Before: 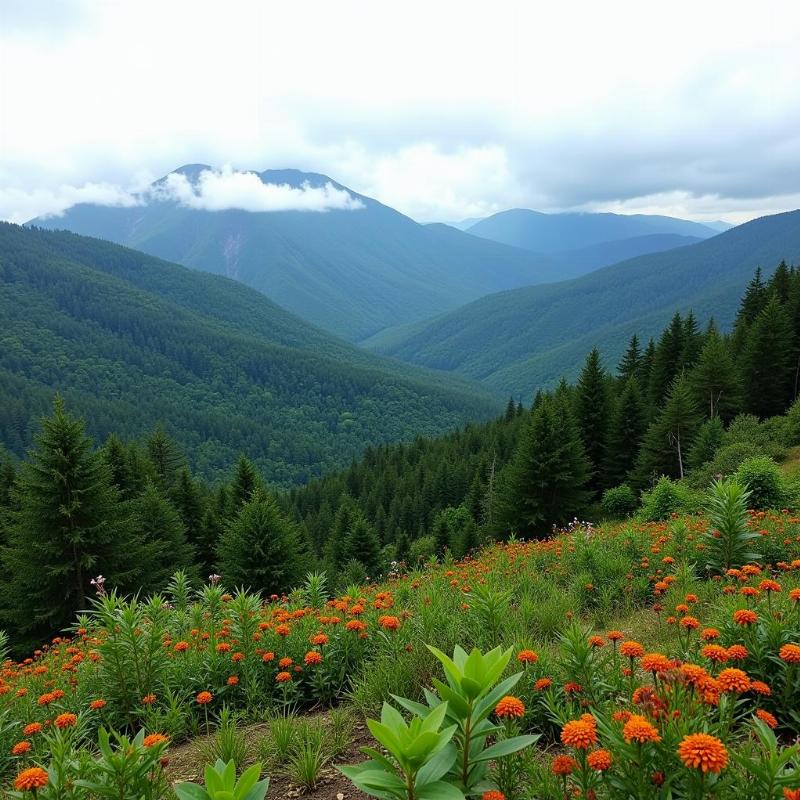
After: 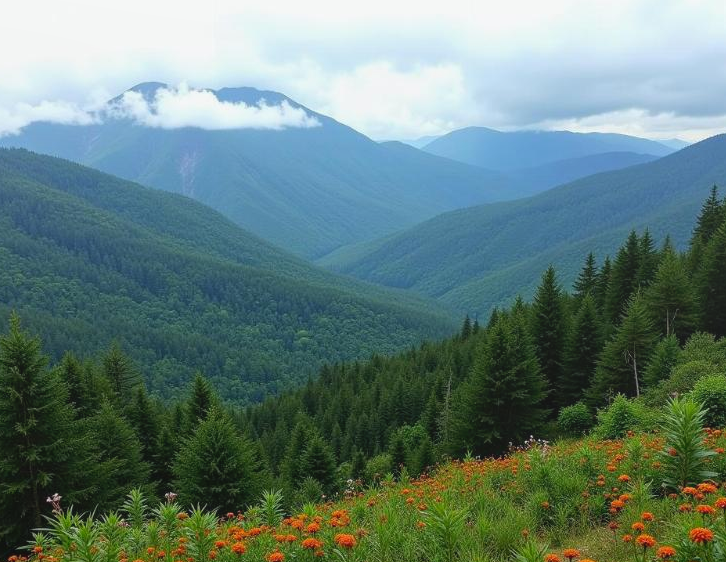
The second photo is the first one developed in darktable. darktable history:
crop: left 5.596%, top 10.314%, right 3.534%, bottom 19.395%
local contrast: highlights 48%, shadows 0%, detail 100%
